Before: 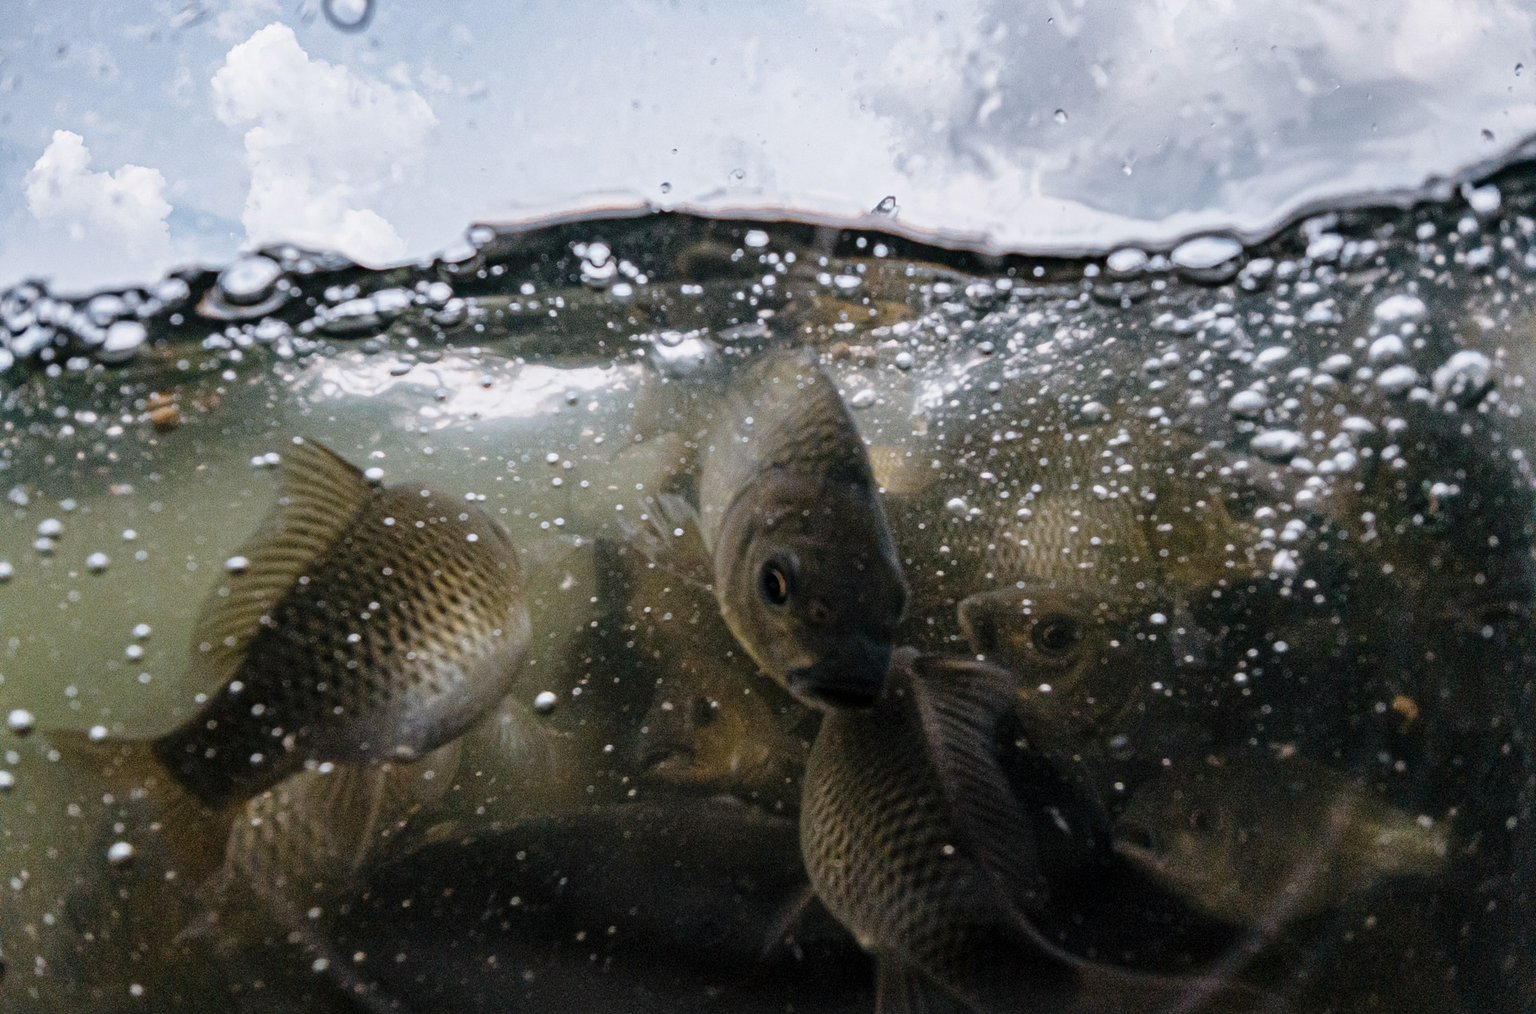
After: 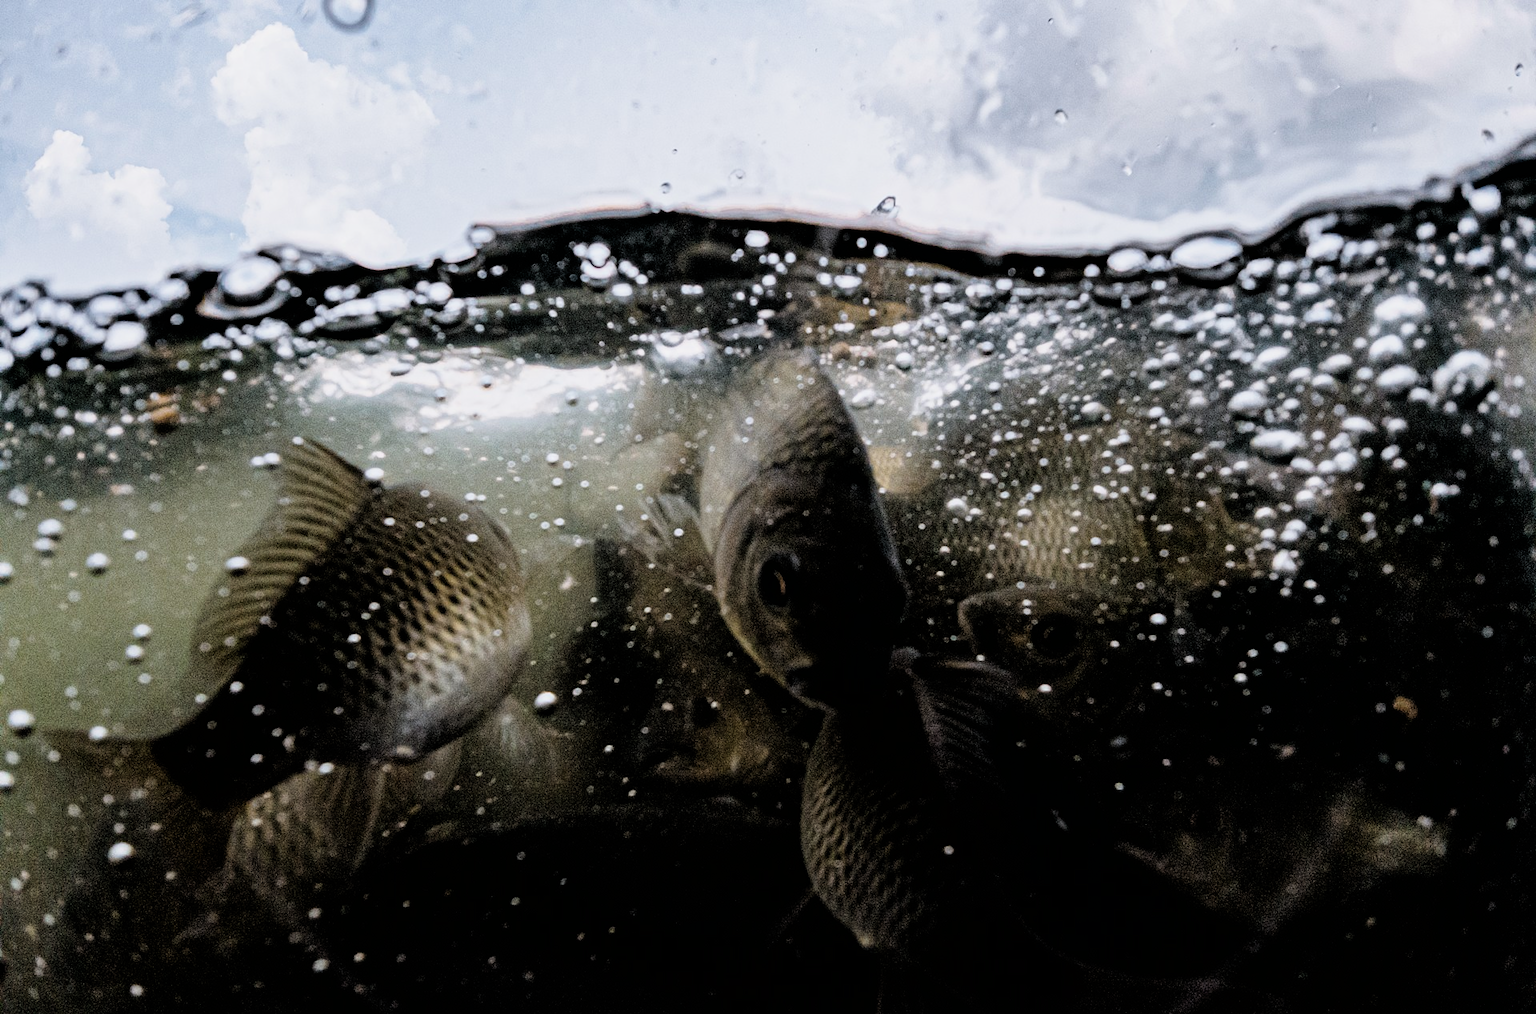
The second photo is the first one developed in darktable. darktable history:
filmic rgb: black relative exposure -4 EV, white relative exposure 3 EV, hardness 3.02, contrast 1.5
tone equalizer: on, module defaults
